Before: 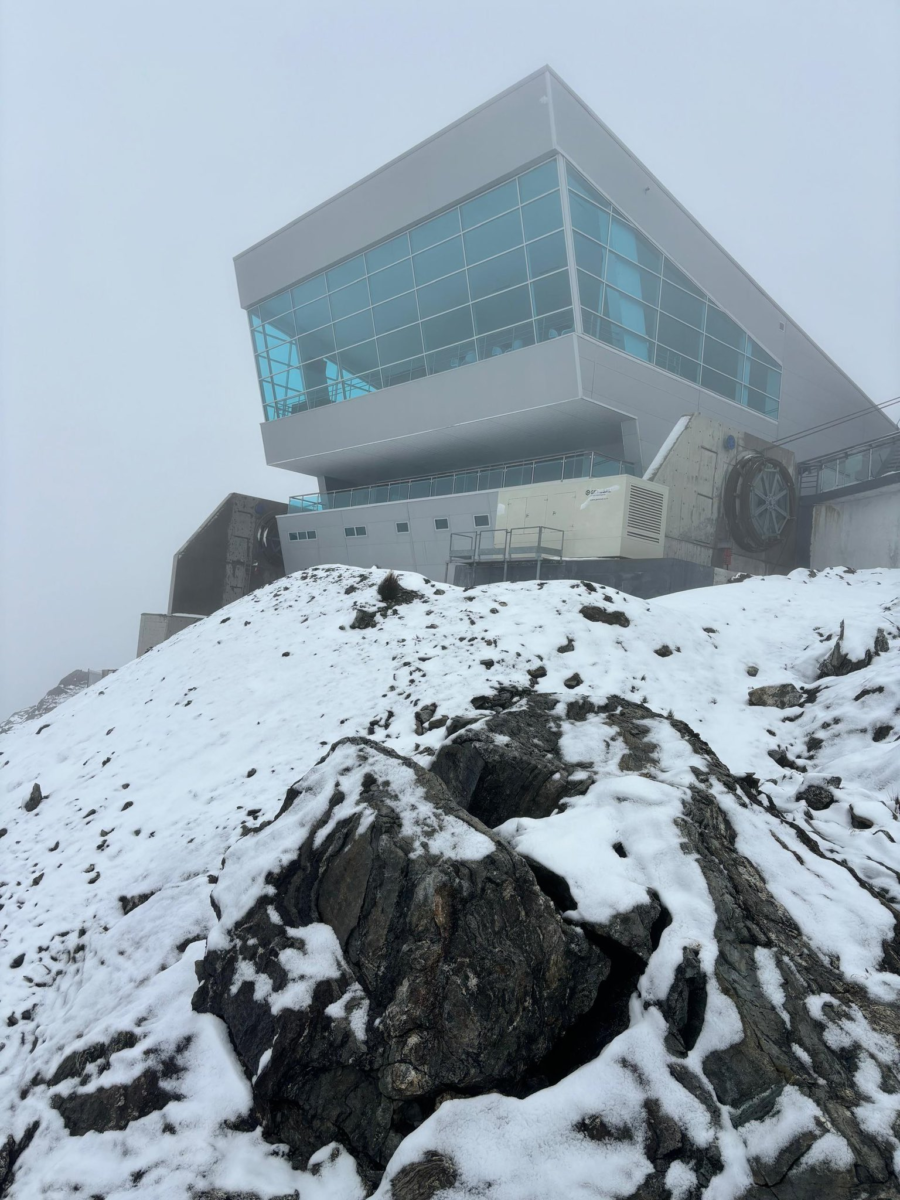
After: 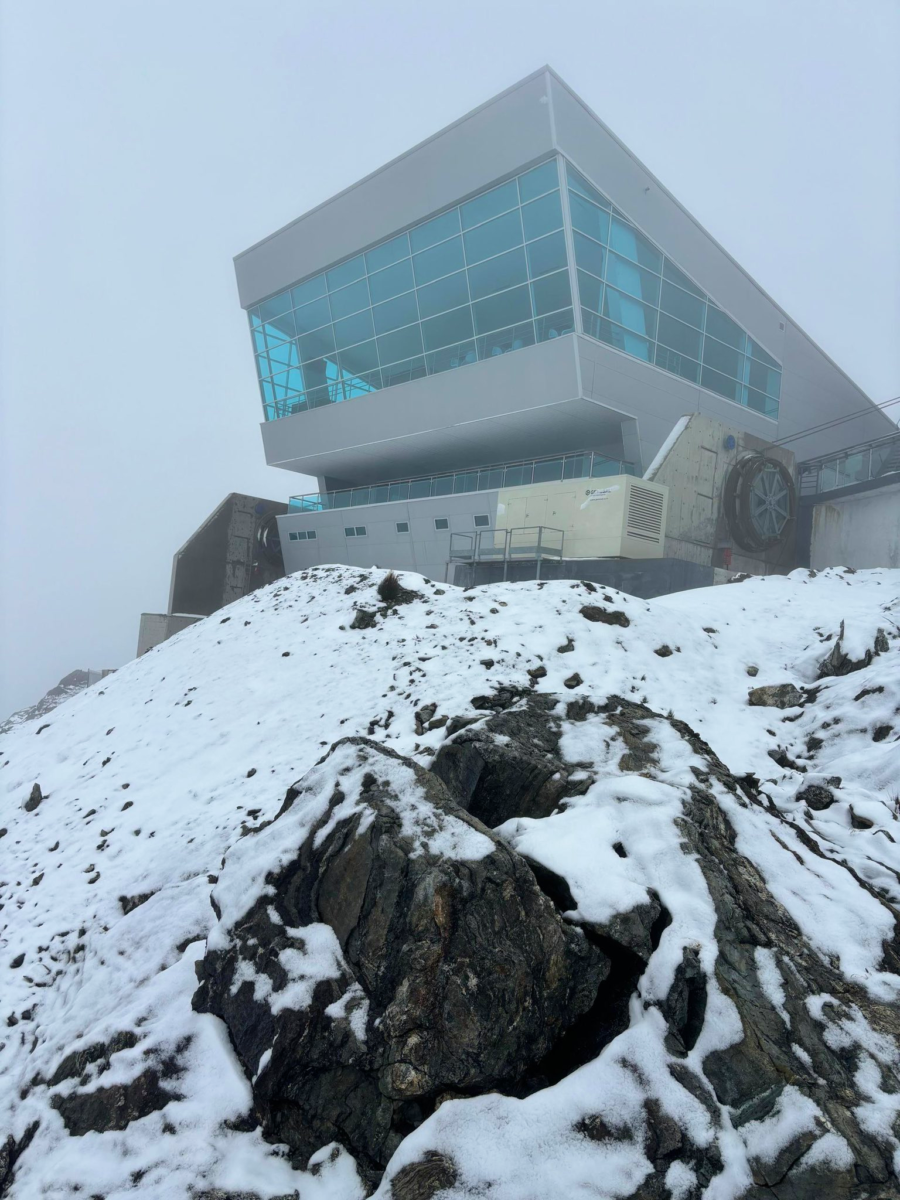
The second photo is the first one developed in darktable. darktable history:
velvia: strength 26.36%
